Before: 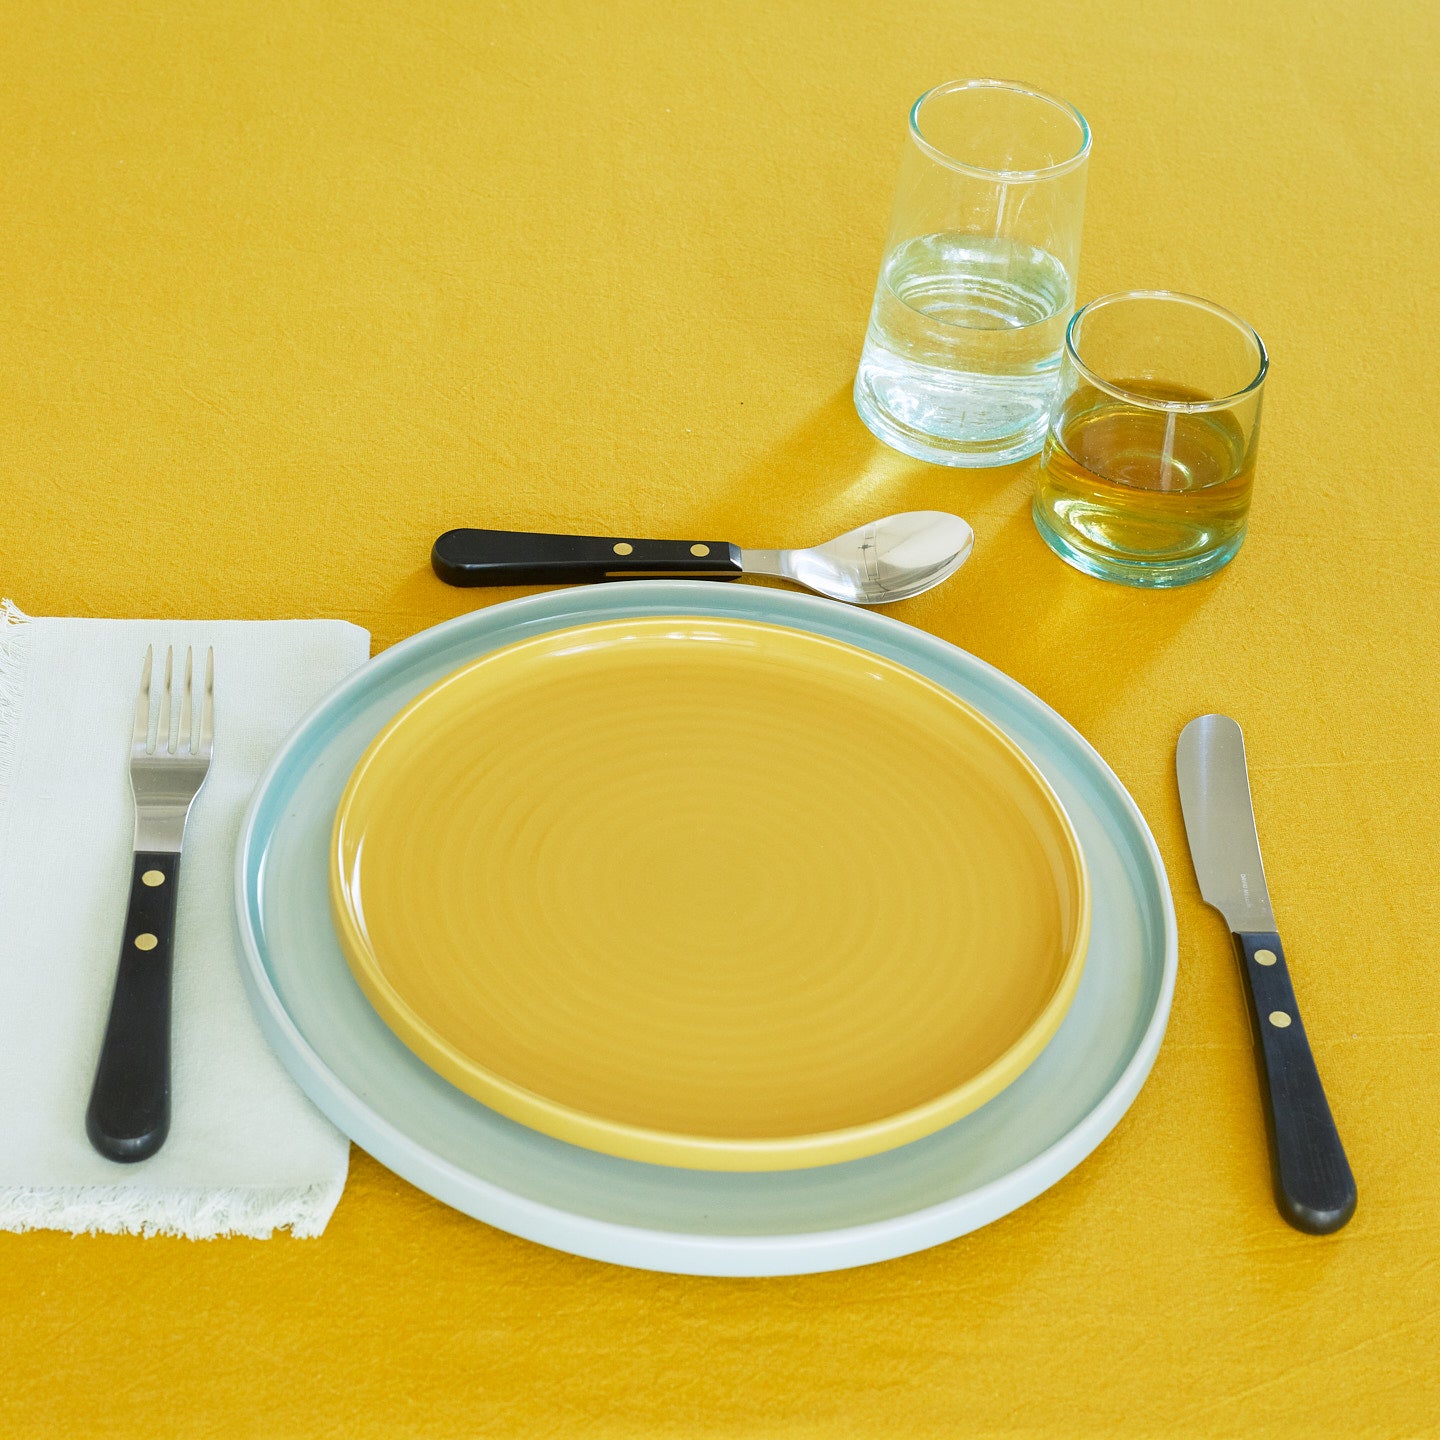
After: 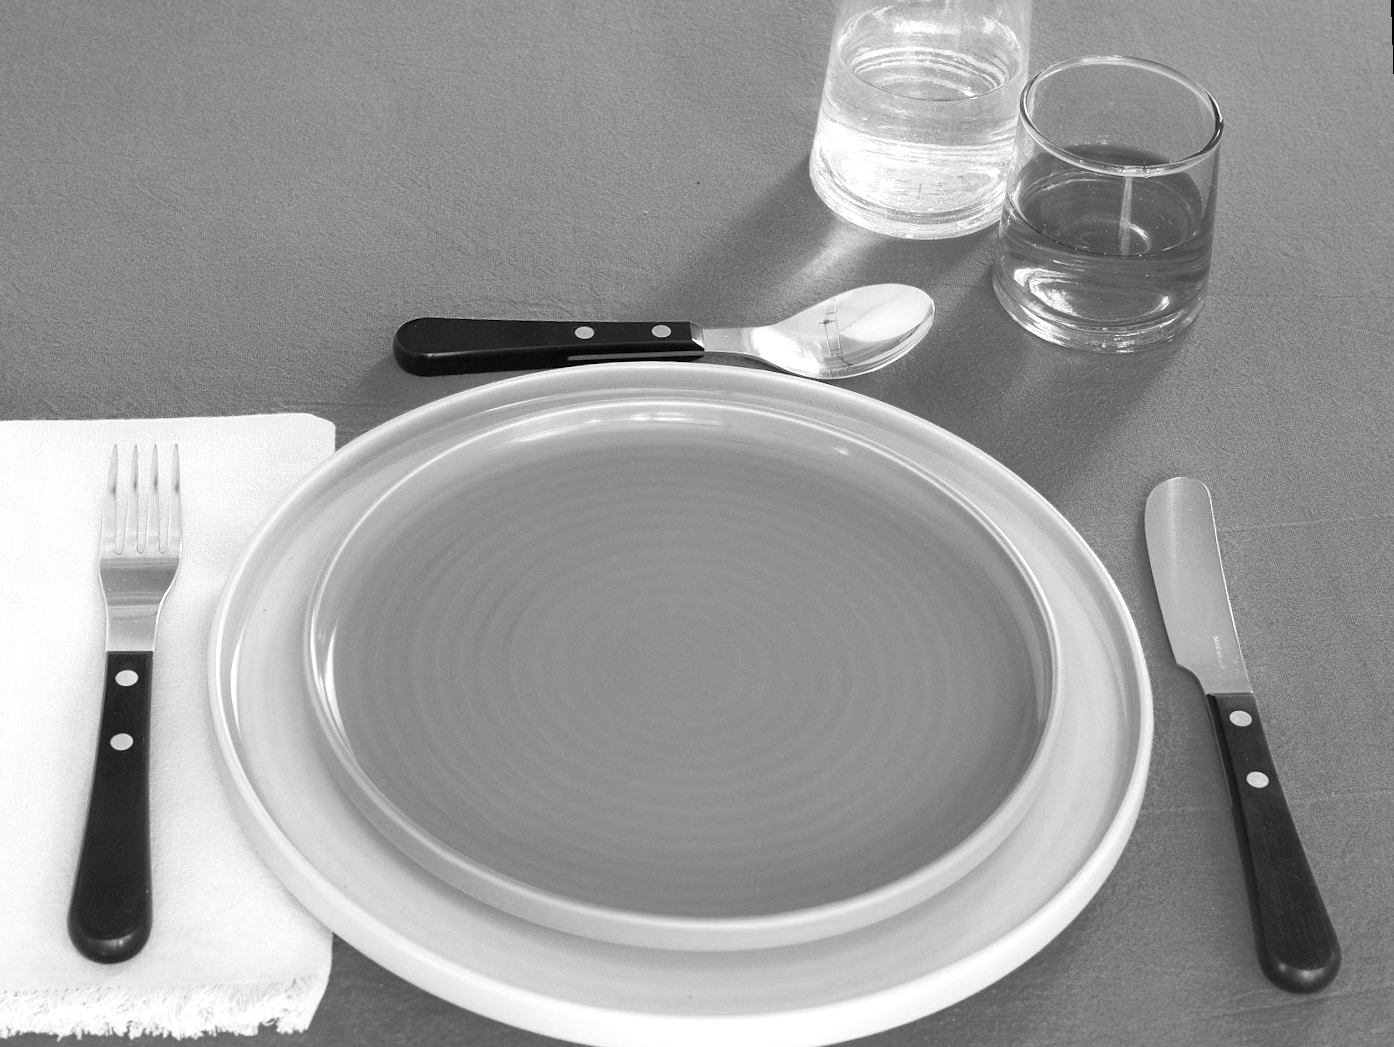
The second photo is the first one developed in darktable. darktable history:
tone equalizer: -8 EV -0.417 EV, -7 EV -0.389 EV, -6 EV -0.333 EV, -5 EV -0.222 EV, -3 EV 0.222 EV, -2 EV 0.333 EV, -1 EV 0.389 EV, +0 EV 0.417 EV, edges refinement/feathering 500, mask exposure compensation -1.57 EV, preserve details no
rotate and perspective: rotation -2°, crop left 0.022, crop right 0.978, crop top 0.049, crop bottom 0.951
crop and rotate: left 1.814%, top 12.818%, right 0.25%, bottom 9.225%
monochrome: a -11.7, b 1.62, size 0.5, highlights 0.38
